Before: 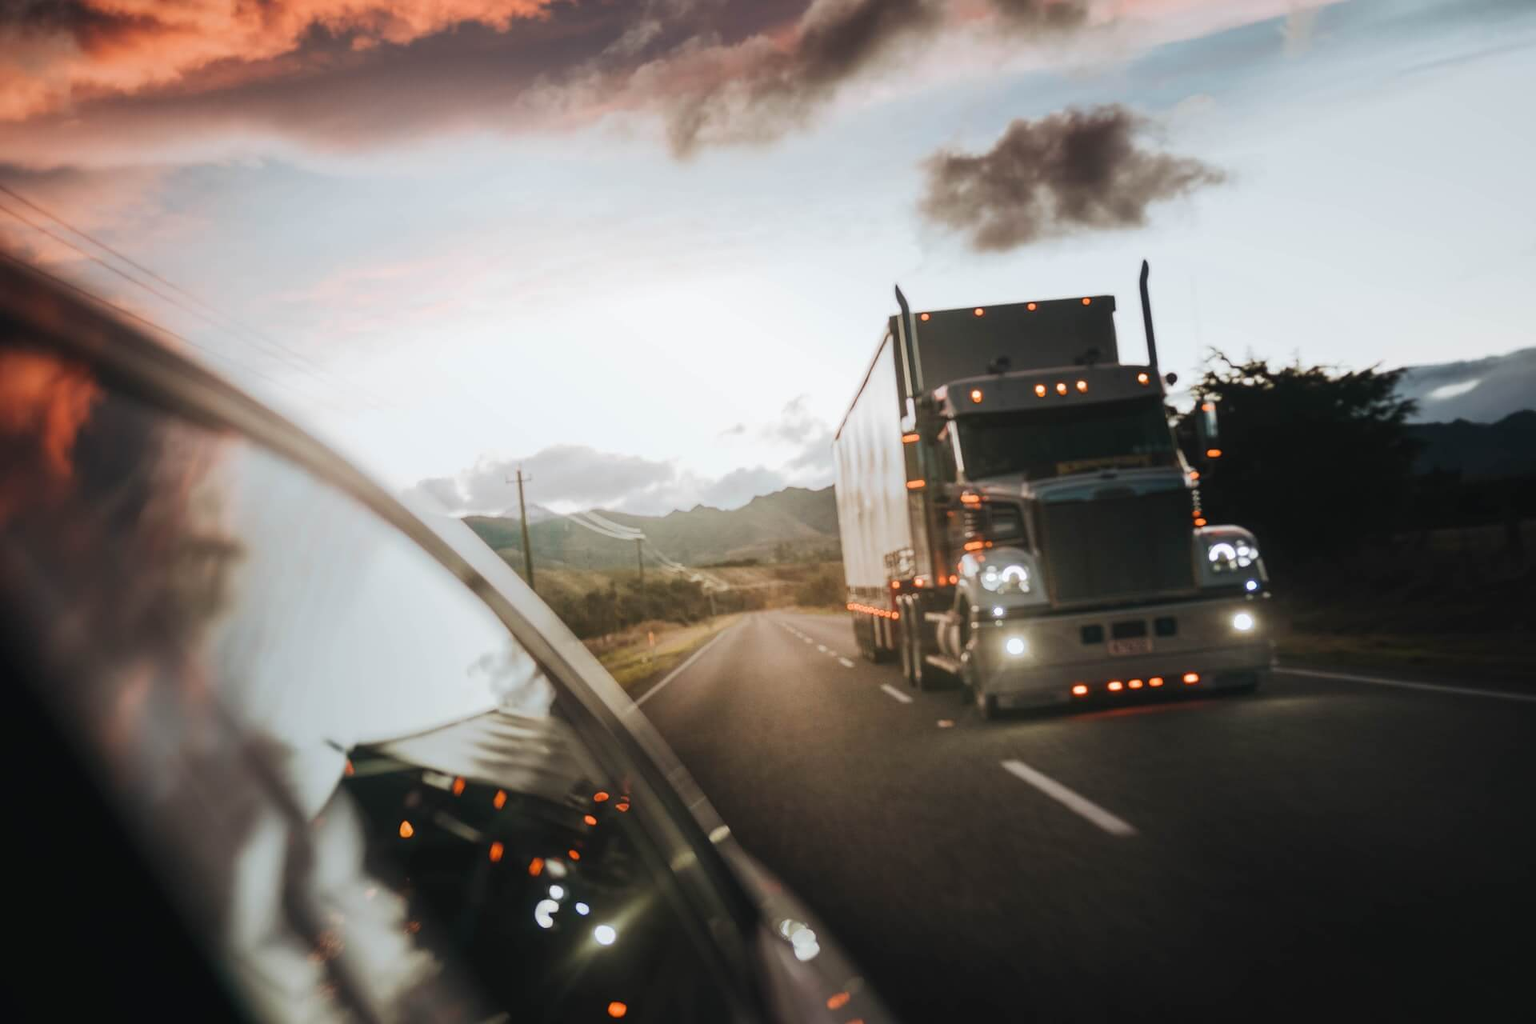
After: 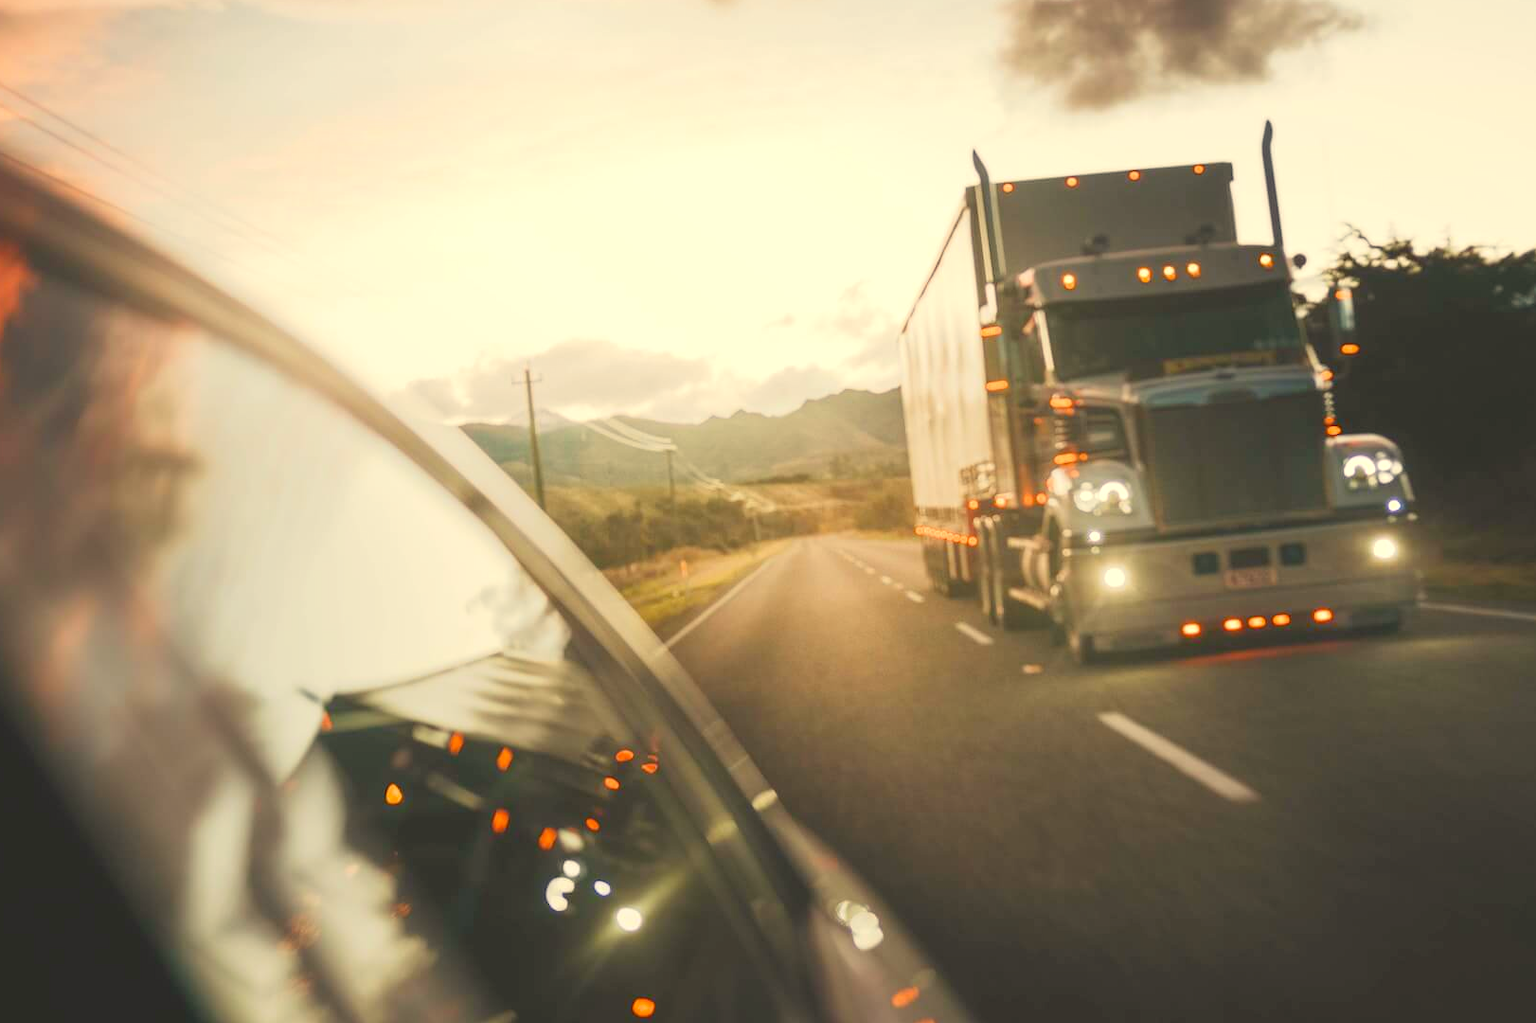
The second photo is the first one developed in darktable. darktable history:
color balance rgb: contrast -30%
exposure: black level correction 0, exposure 1.3 EV, compensate exposure bias true, compensate highlight preservation false
crop and rotate: left 4.842%, top 15.51%, right 10.668%
color correction: highlights a* 2.72, highlights b* 22.8
contrast brightness saturation: saturation -0.05
